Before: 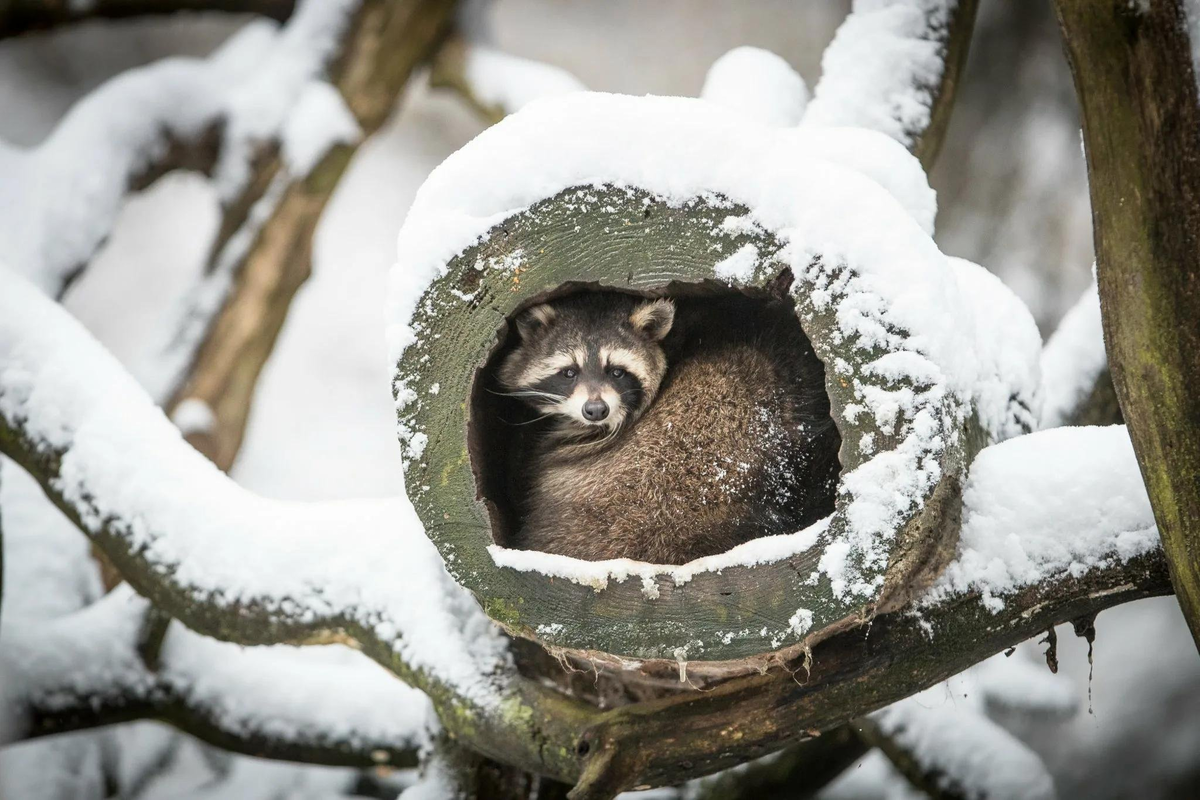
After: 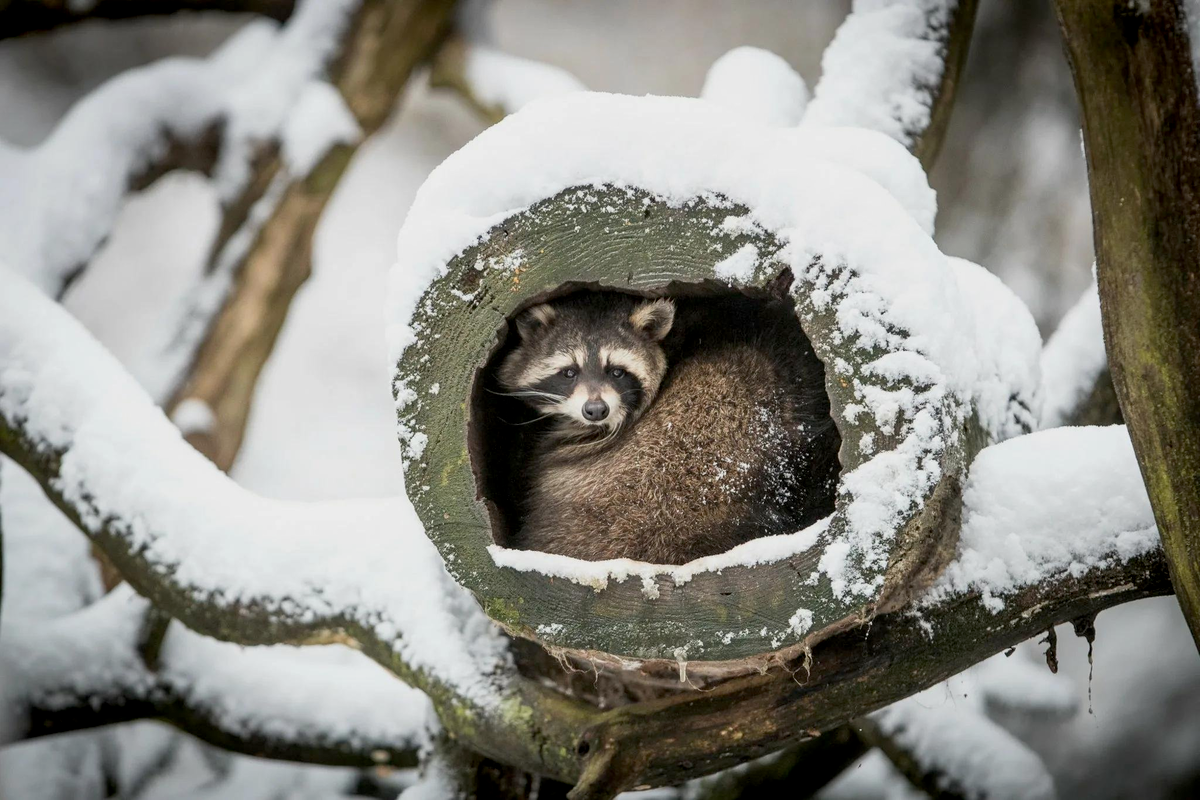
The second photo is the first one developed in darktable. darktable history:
exposure: black level correction 0.006, exposure -0.222 EV, compensate highlight preservation false
